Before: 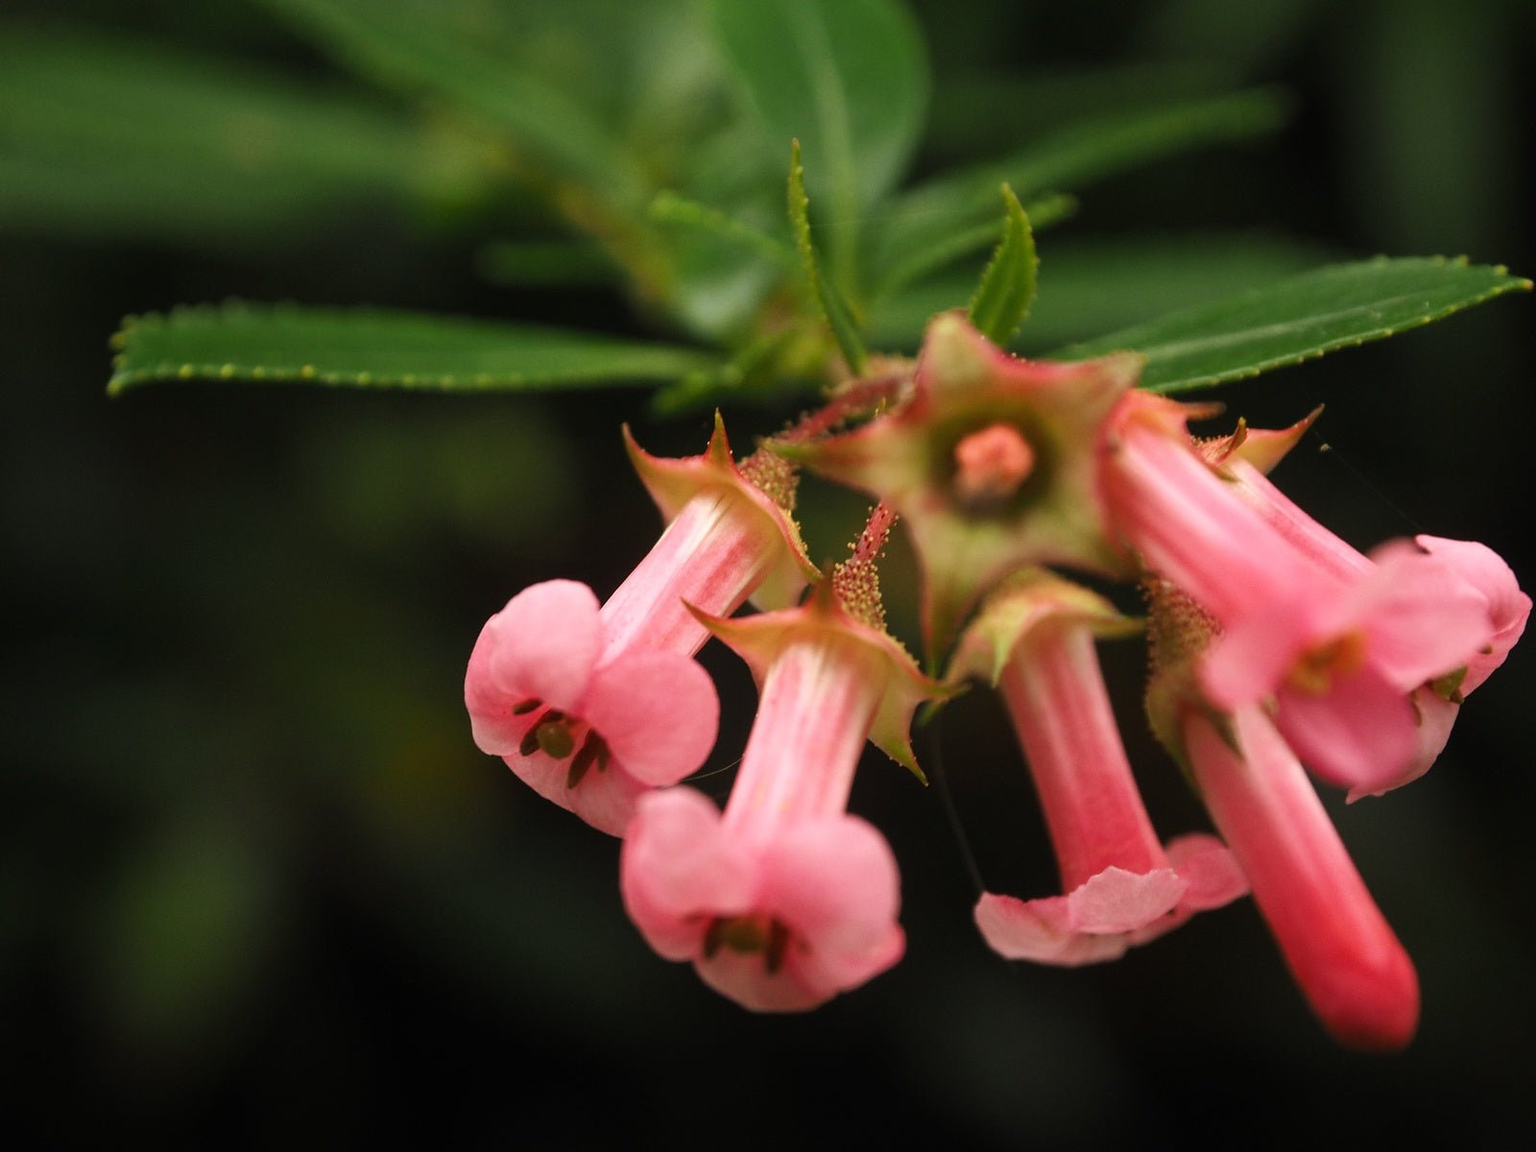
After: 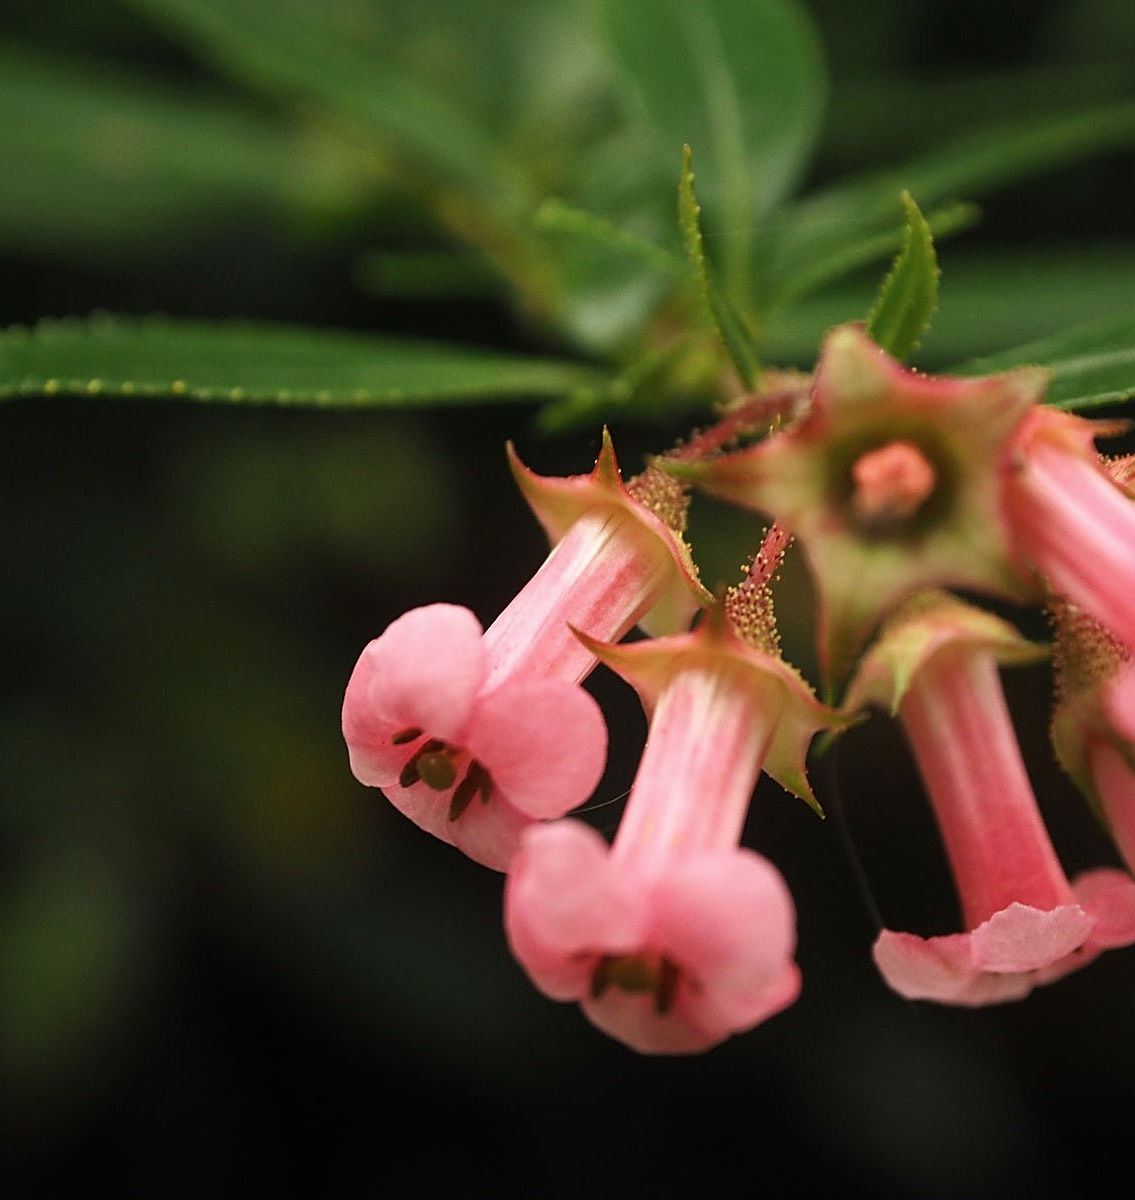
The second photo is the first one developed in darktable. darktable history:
contrast brightness saturation: contrast 0.007, saturation -0.07
crop and rotate: left 8.929%, right 20.108%
shadows and highlights: shadows 6.4, soften with gaussian
sharpen: on, module defaults
